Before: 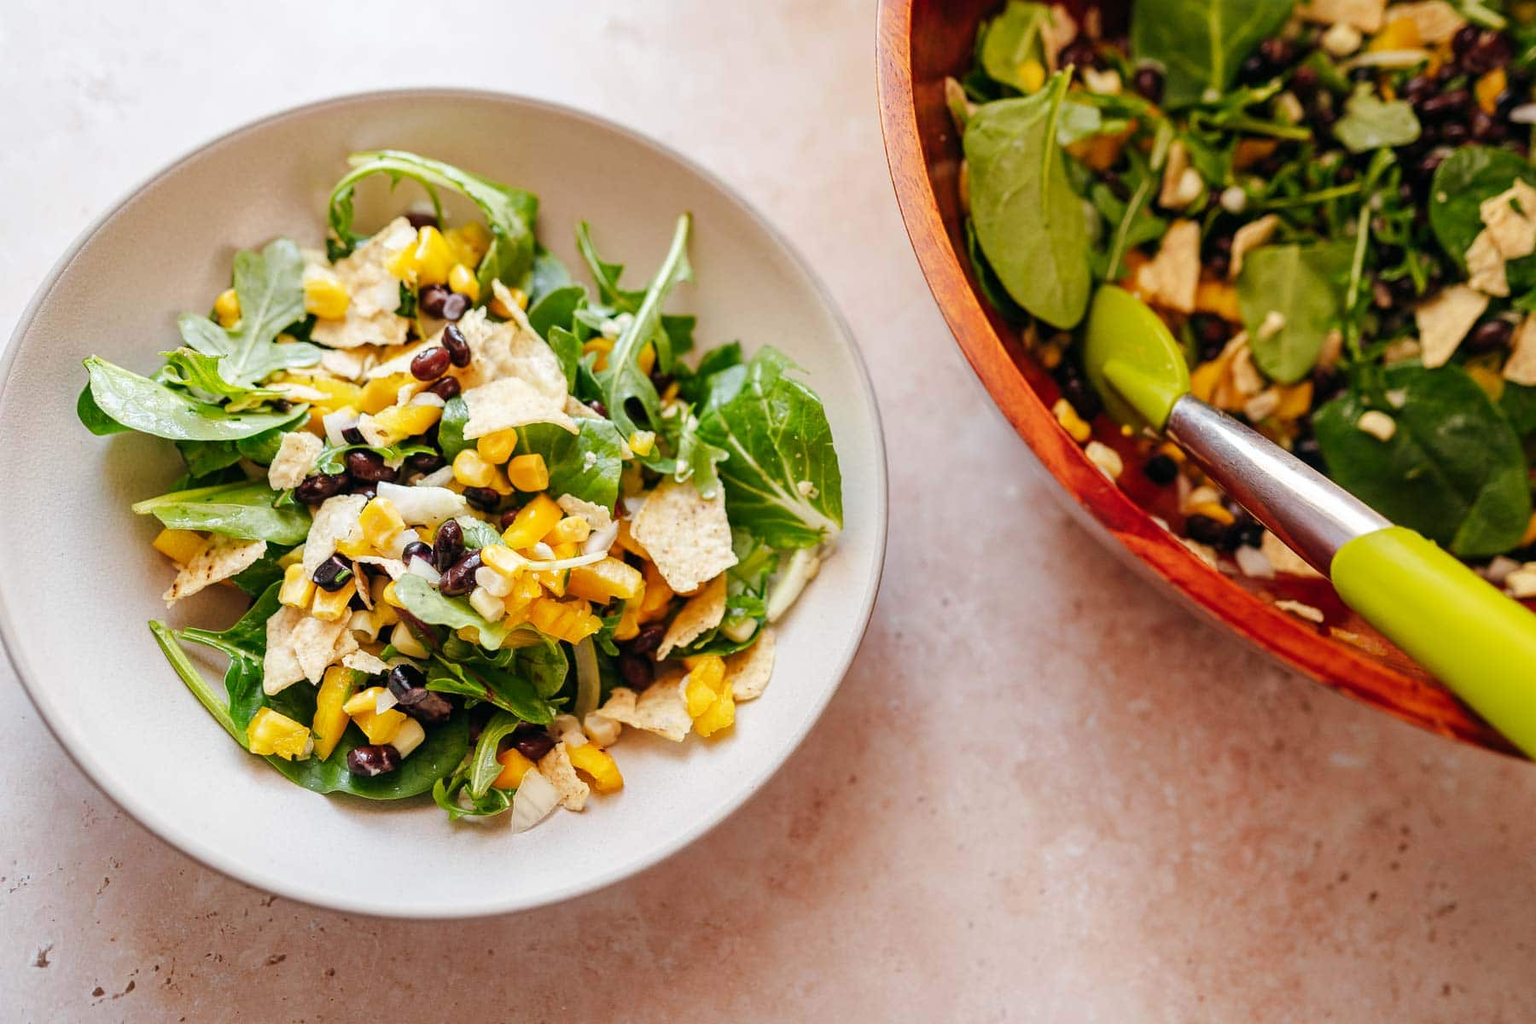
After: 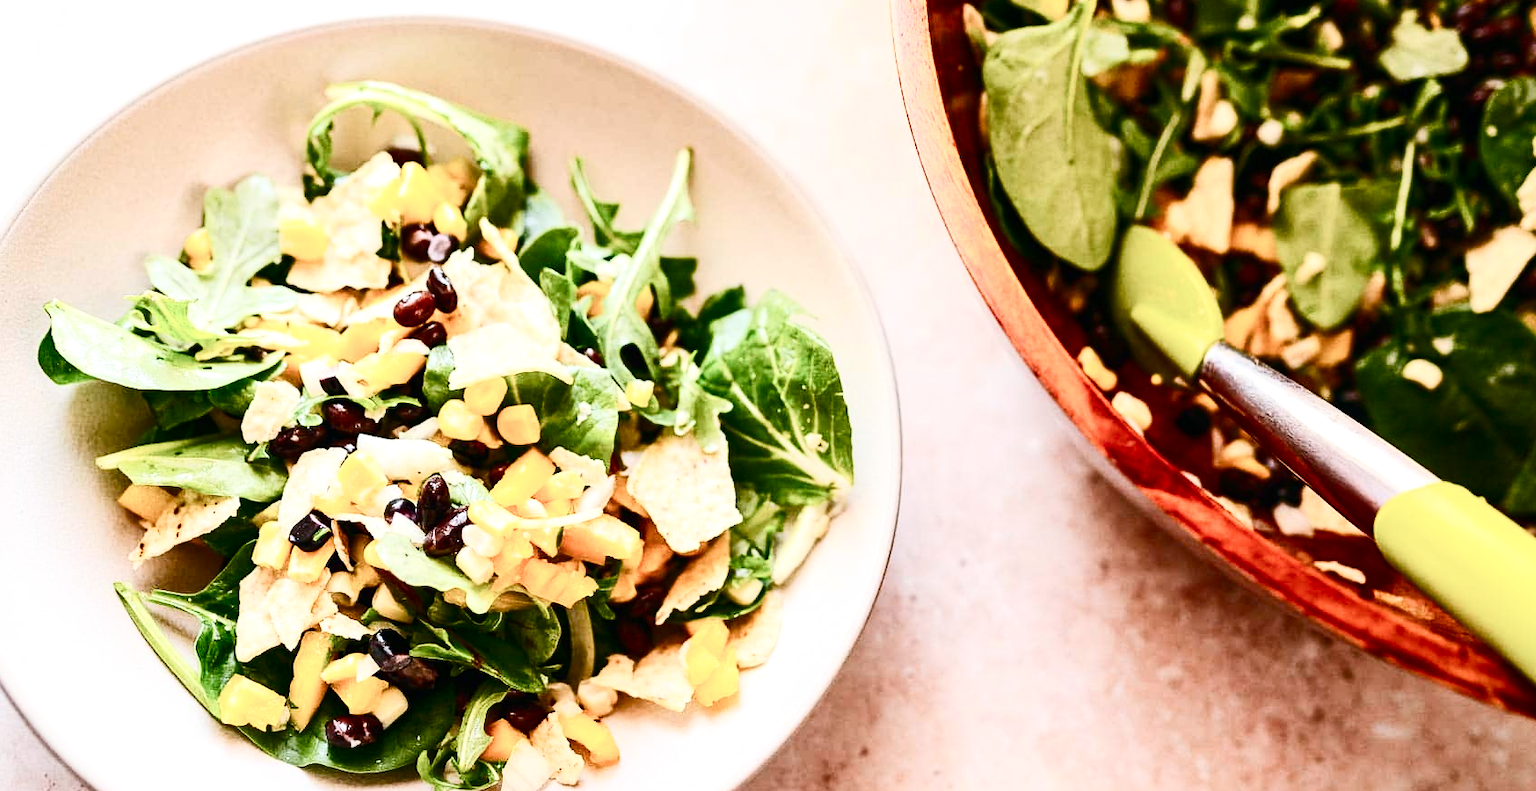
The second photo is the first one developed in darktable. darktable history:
crop: left 2.737%, top 7.287%, right 3.421%, bottom 20.179%
tone equalizer: -8 EV -0.75 EV, -7 EV -0.7 EV, -6 EV -0.6 EV, -5 EV -0.4 EV, -3 EV 0.4 EV, -2 EV 0.6 EV, -1 EV 0.7 EV, +0 EV 0.75 EV, edges refinement/feathering 500, mask exposure compensation -1.57 EV, preserve details no
contrast brightness saturation: contrast 0.39, brightness 0.1
color balance rgb: shadows lift › chroma 1%, shadows lift › hue 113°, highlights gain › chroma 0.2%, highlights gain › hue 333°, perceptual saturation grading › global saturation 20%, perceptual saturation grading › highlights -50%, perceptual saturation grading › shadows 25%, contrast -10%
